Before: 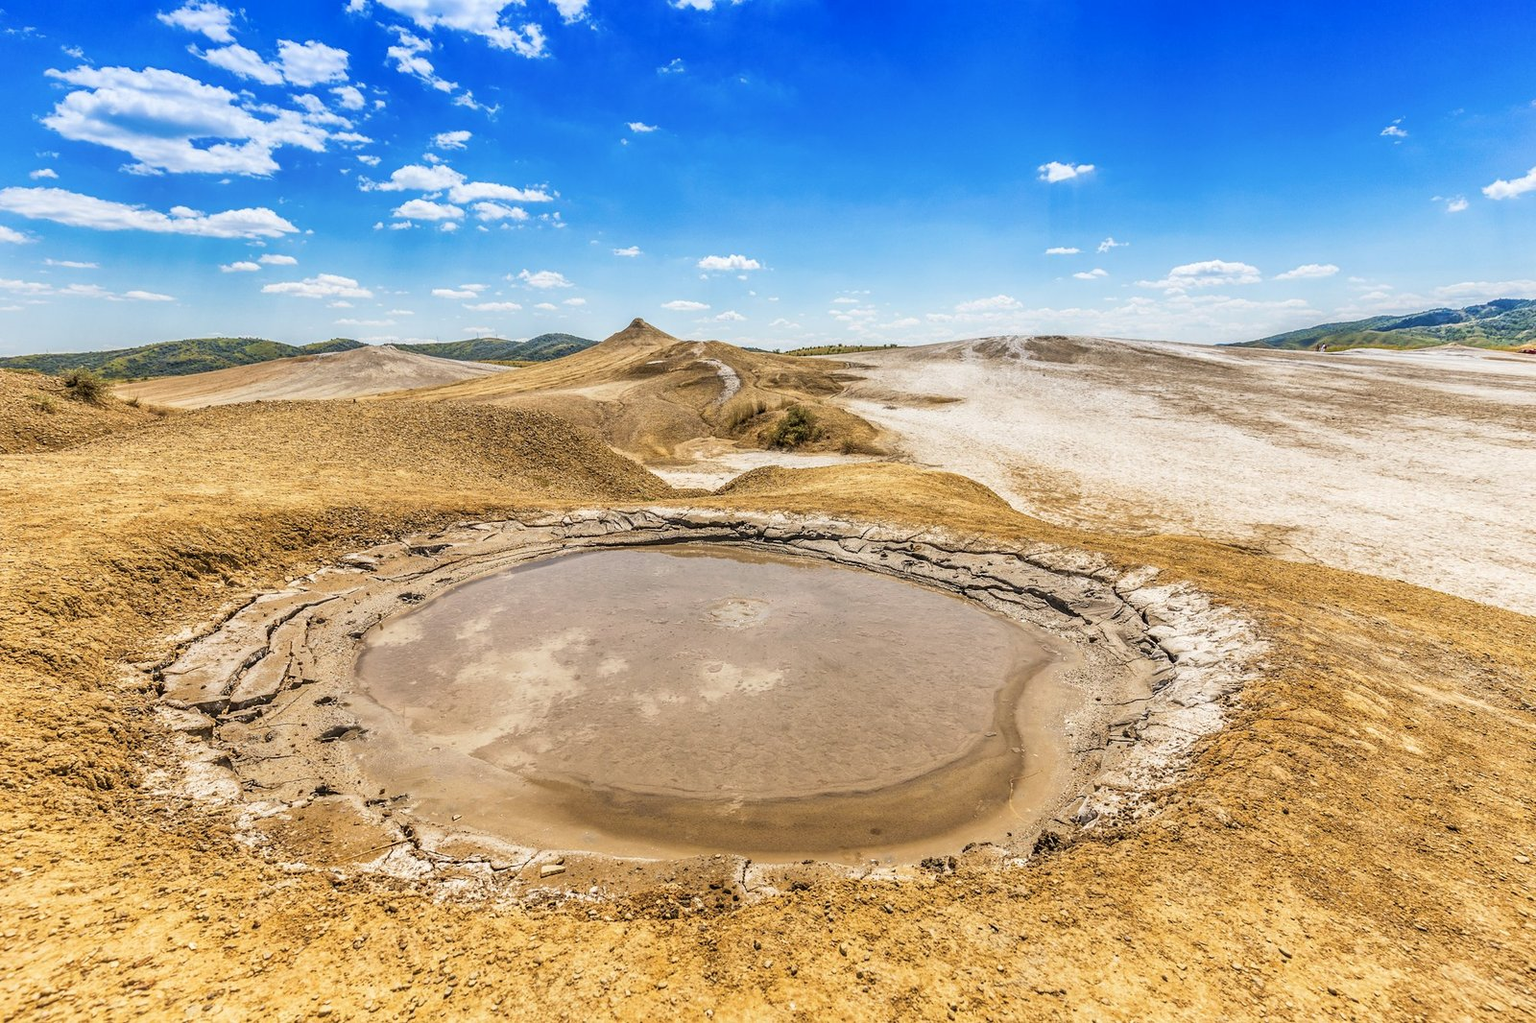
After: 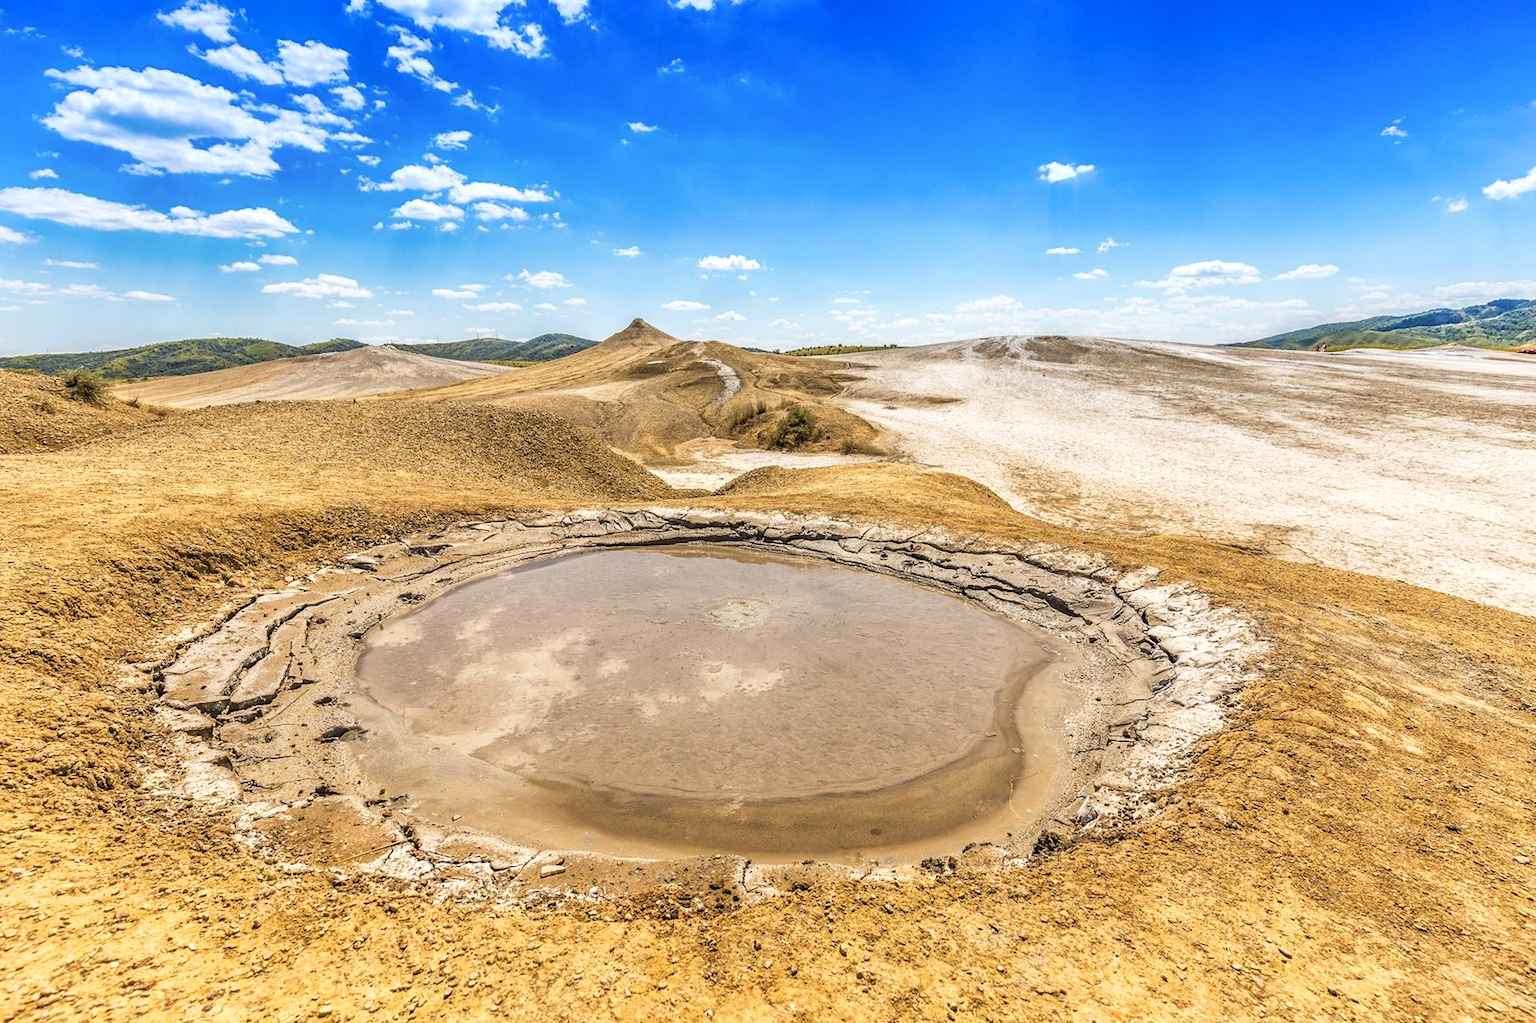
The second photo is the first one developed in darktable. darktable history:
exposure: exposure 0.19 EV, compensate highlight preservation false
